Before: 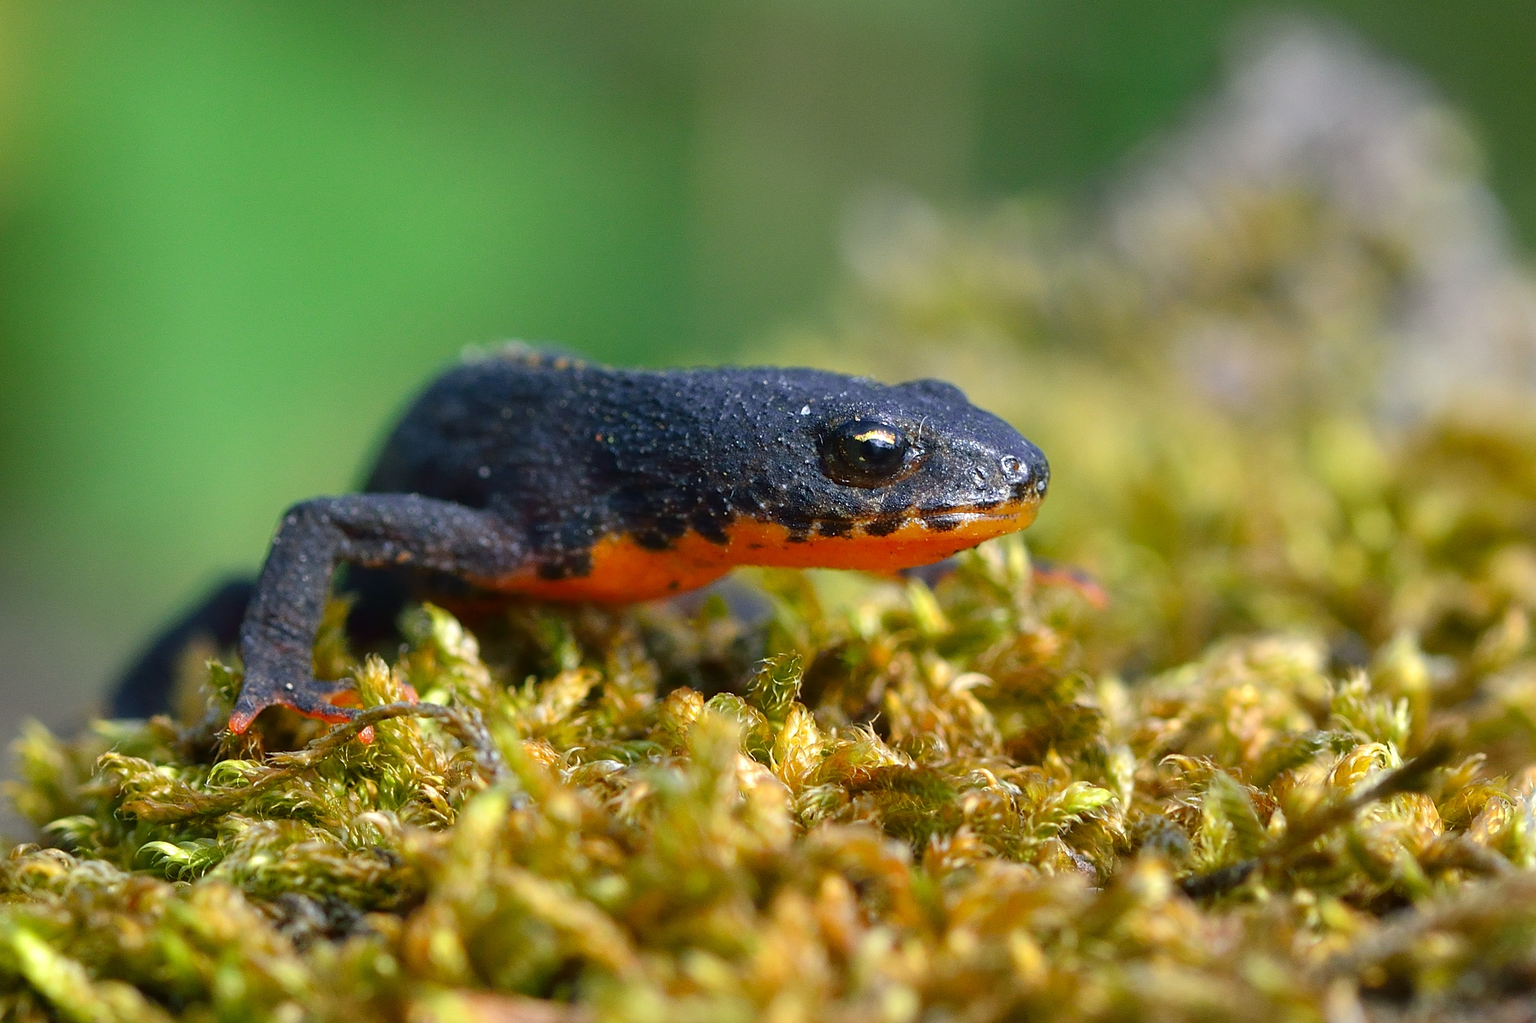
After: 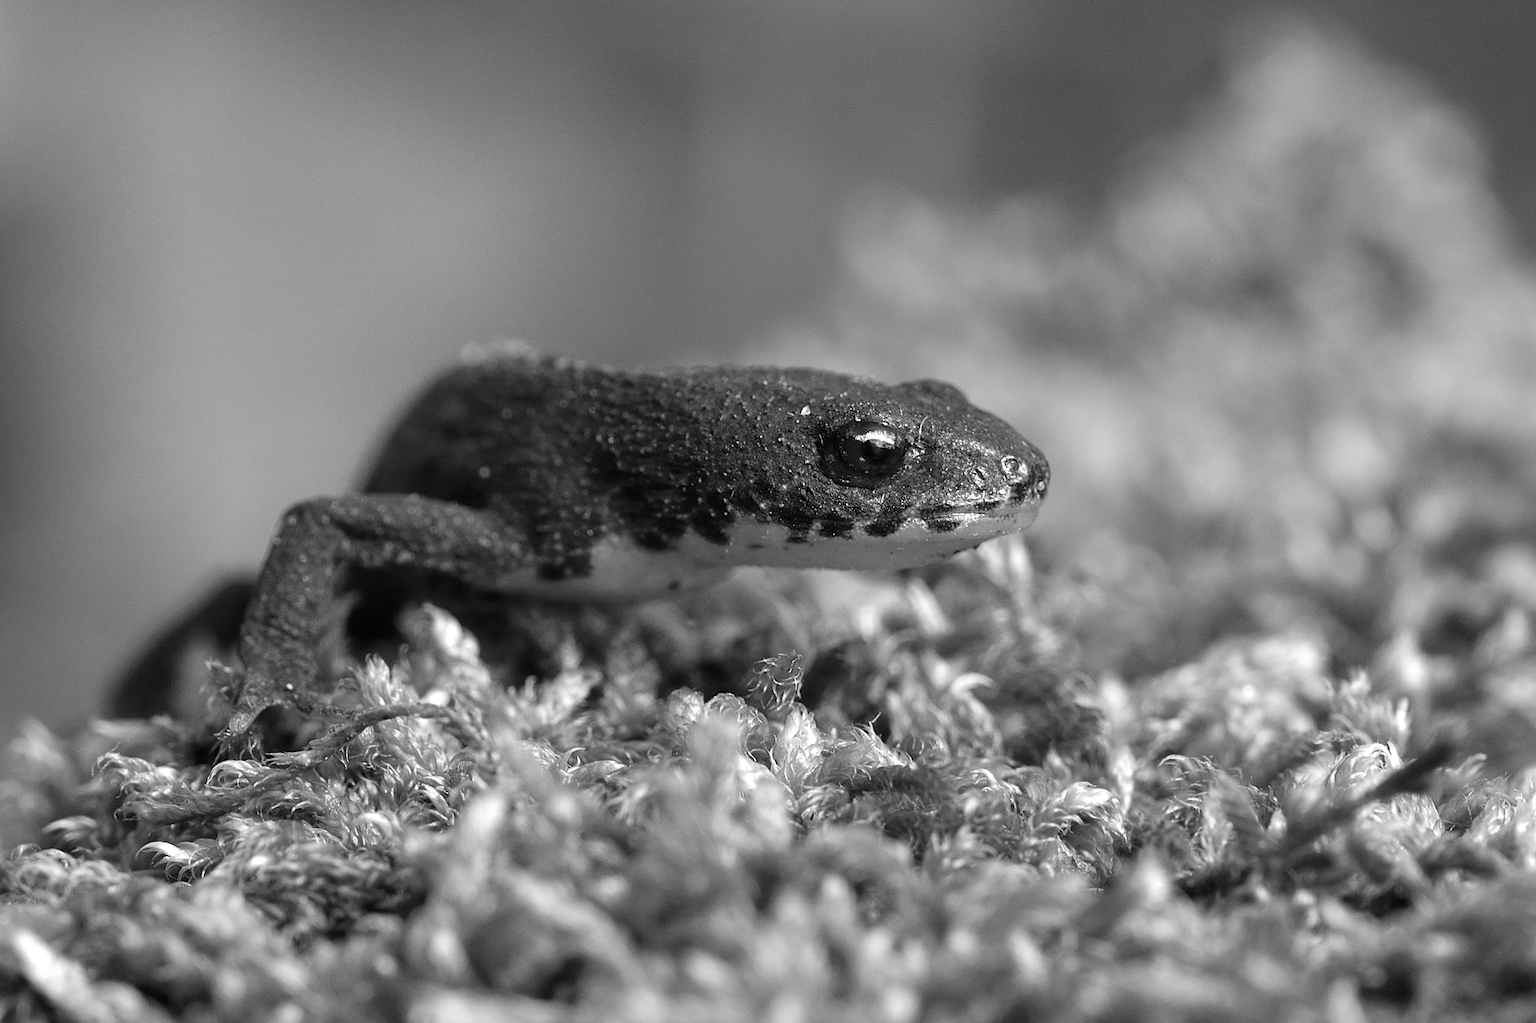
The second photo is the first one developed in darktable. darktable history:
monochrome: a 32, b 64, size 2.3, highlights 1
local contrast: highlights 100%, shadows 100%, detail 120%, midtone range 0.2
